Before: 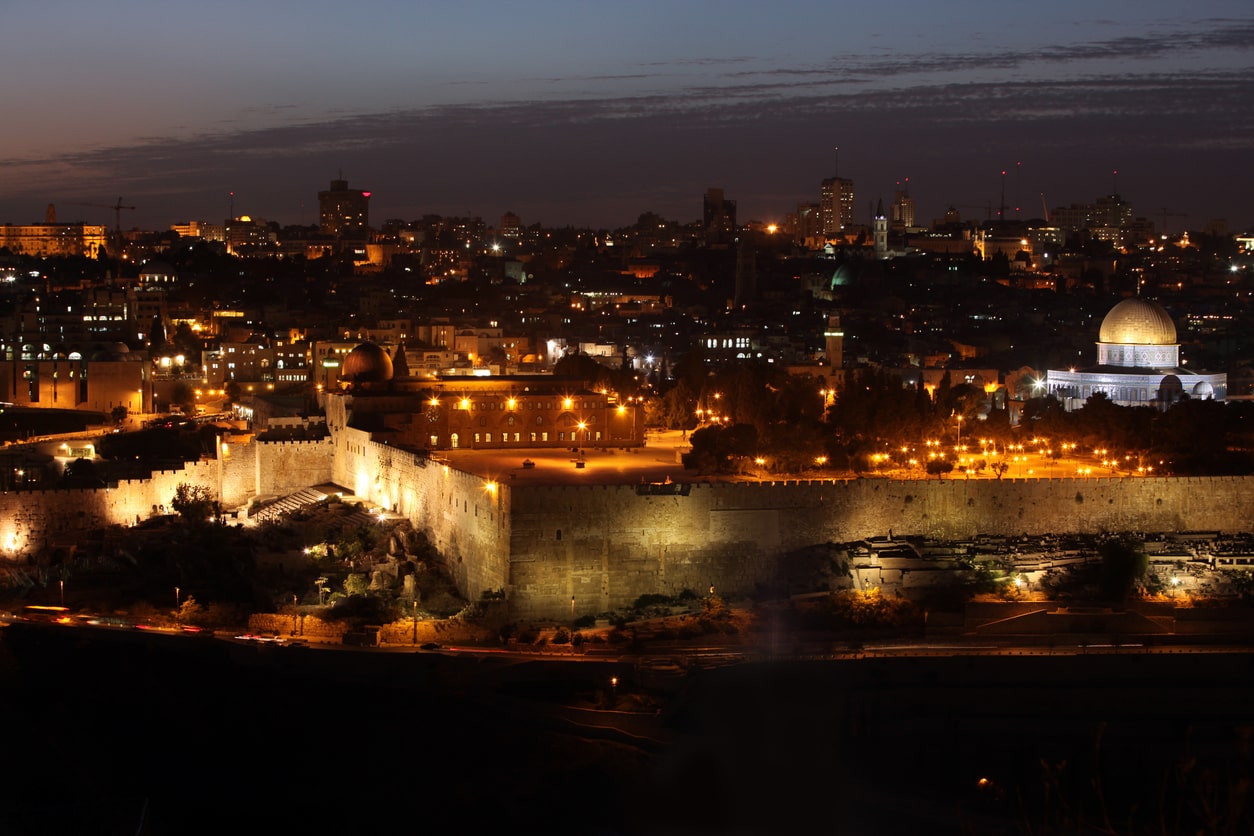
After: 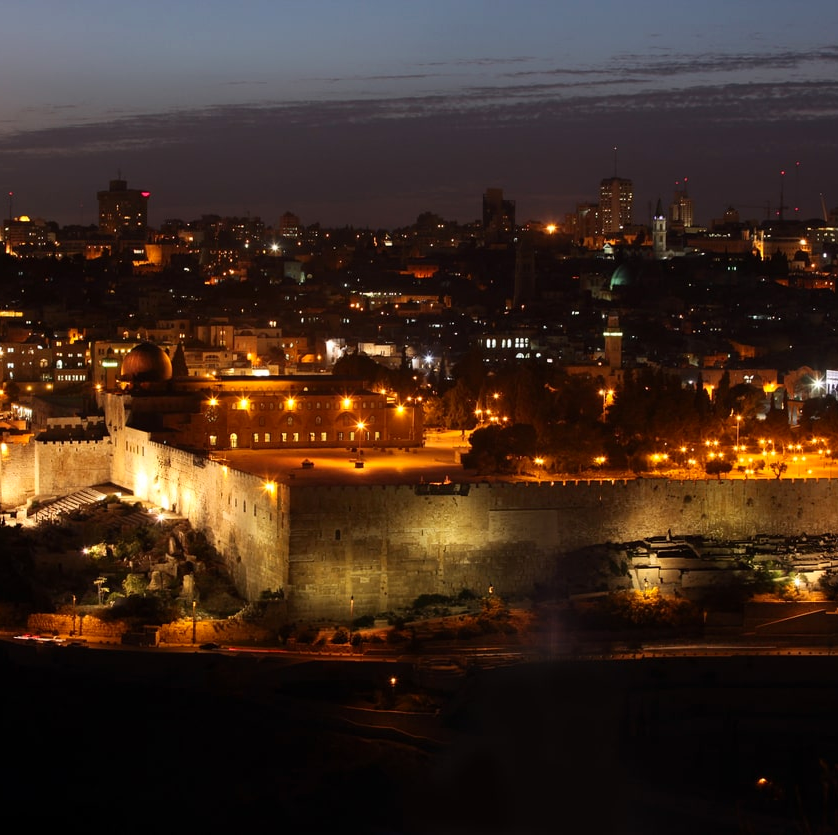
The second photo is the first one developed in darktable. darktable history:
contrast brightness saturation: contrast 0.1, brightness 0.03, saturation 0.09
crop and rotate: left 17.732%, right 15.423%
